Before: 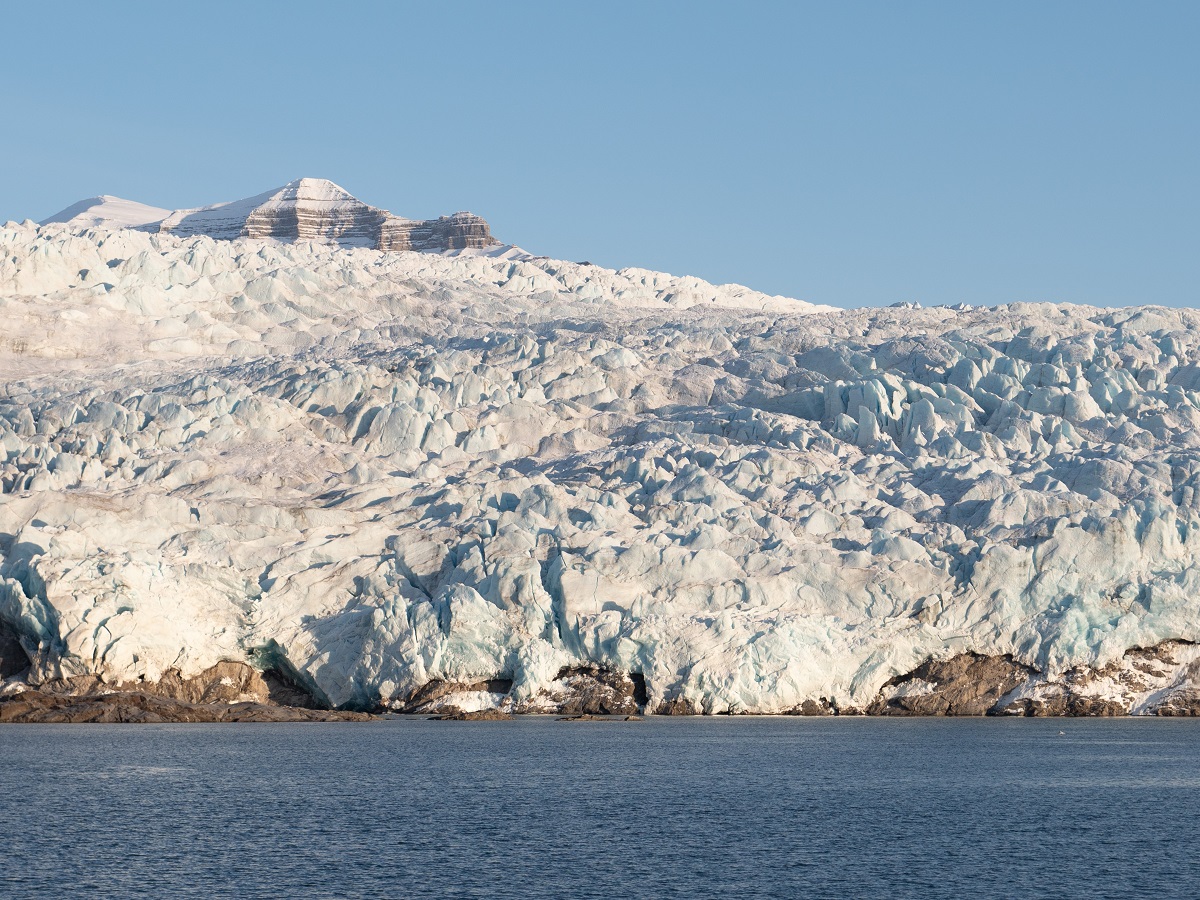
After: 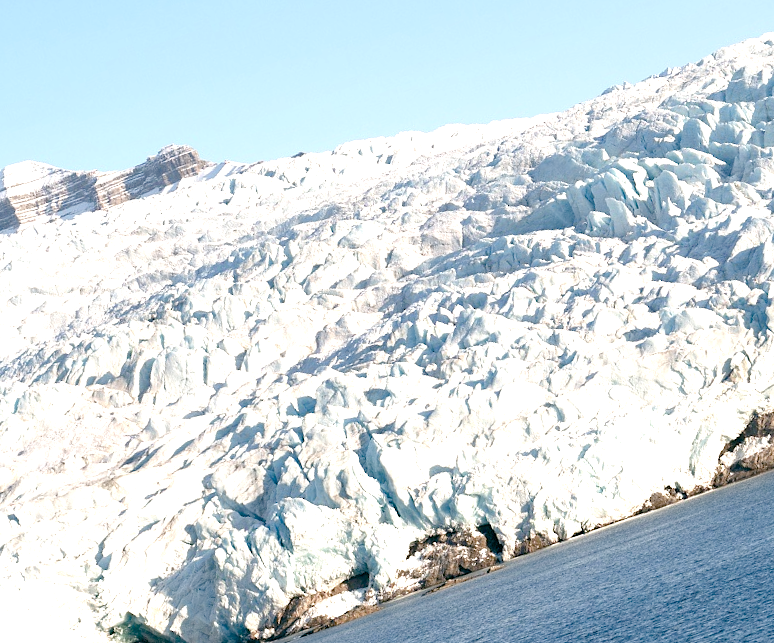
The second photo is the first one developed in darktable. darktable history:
color balance rgb: shadows lift › chroma 2.004%, shadows lift › hue 248.18°, global offset › luminance -0.35%, global offset › chroma 0.108%, global offset › hue 164.21°, perceptual saturation grading › global saturation 20%, perceptual saturation grading › highlights -50.067%, perceptual saturation grading › shadows 30.257%
crop and rotate: angle 19.23°, left 6.835%, right 3.87%, bottom 1.084%
exposure: black level correction 0, exposure 1 EV, compensate highlight preservation false
